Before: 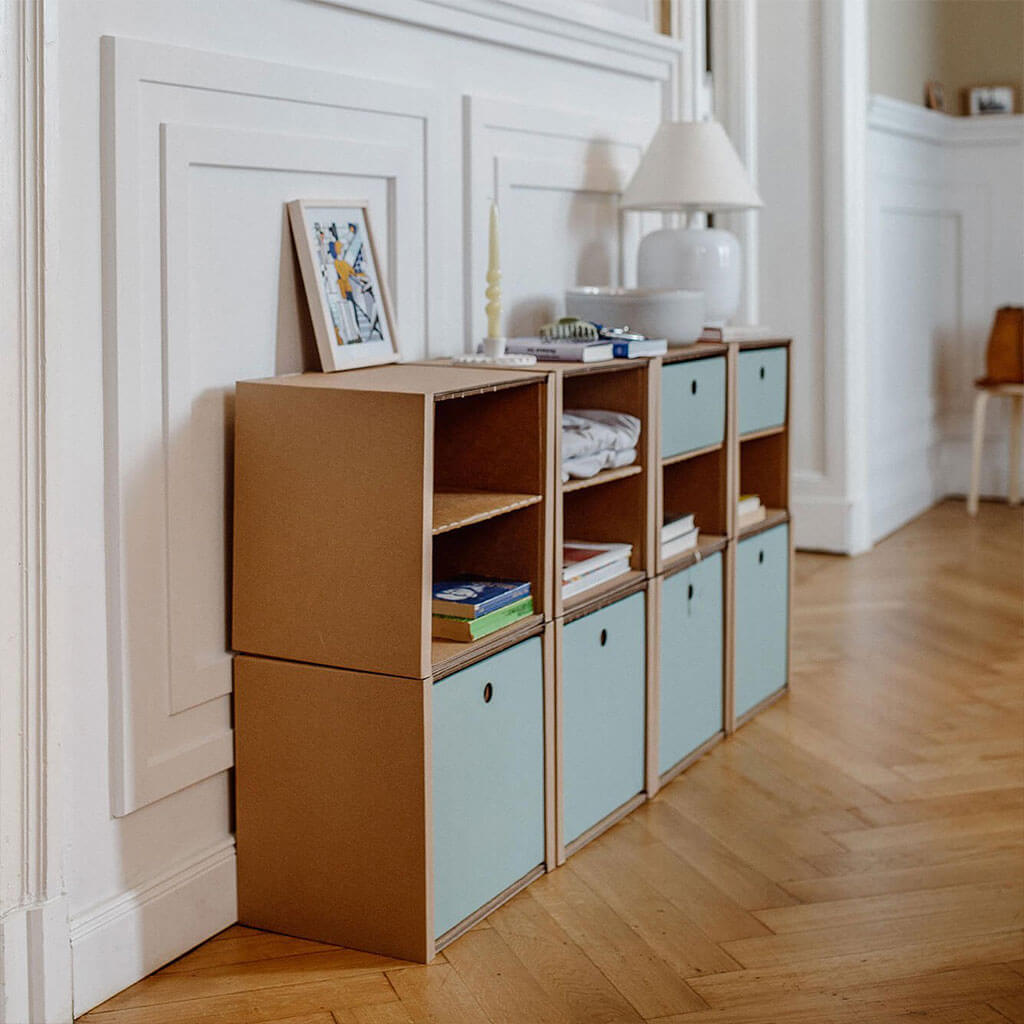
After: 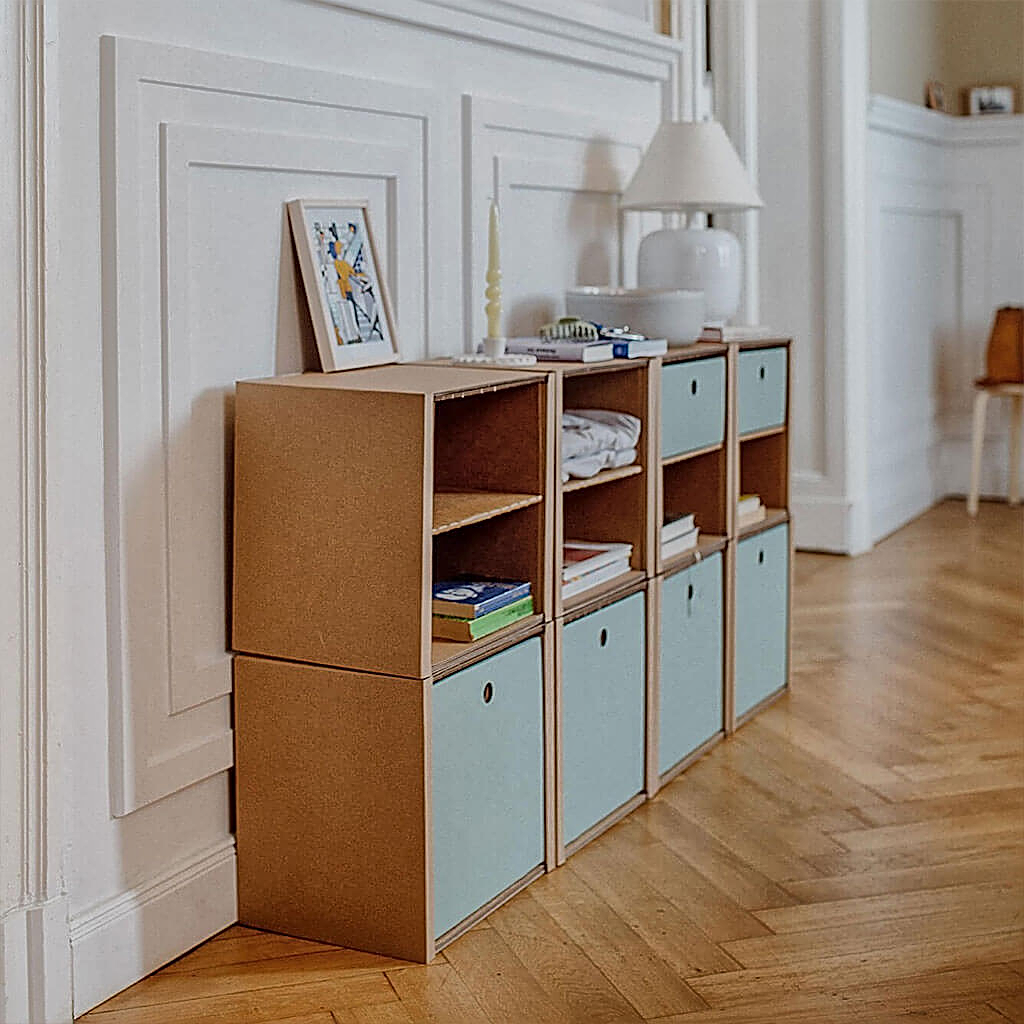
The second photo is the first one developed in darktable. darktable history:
sharpen: amount 1
global tonemap: drago (1, 100), detail 1
